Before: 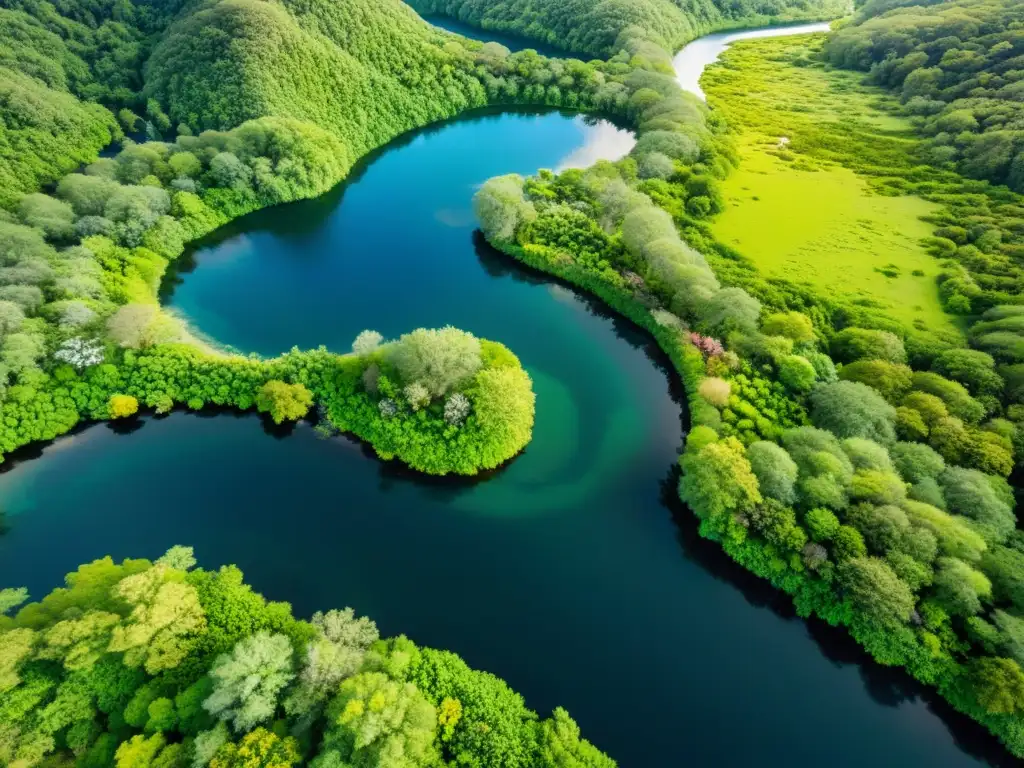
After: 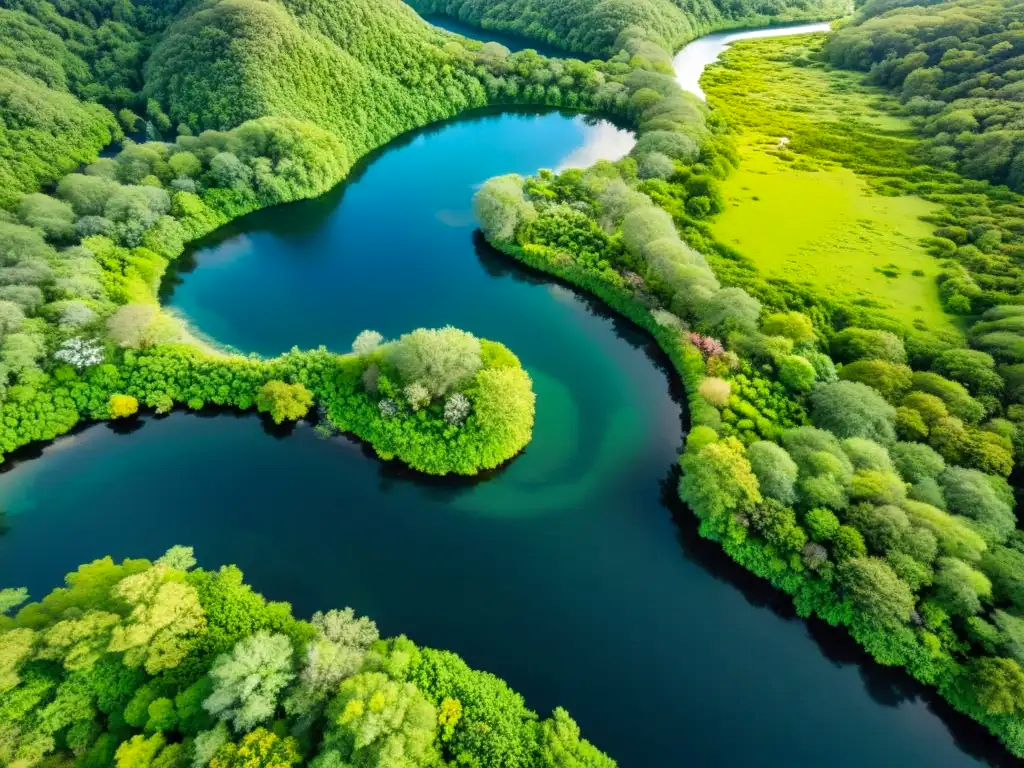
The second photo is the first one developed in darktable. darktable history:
shadows and highlights: shadows 43.69, white point adjustment -1.64, soften with gaussian
levels: levels [0, 0.476, 0.951]
